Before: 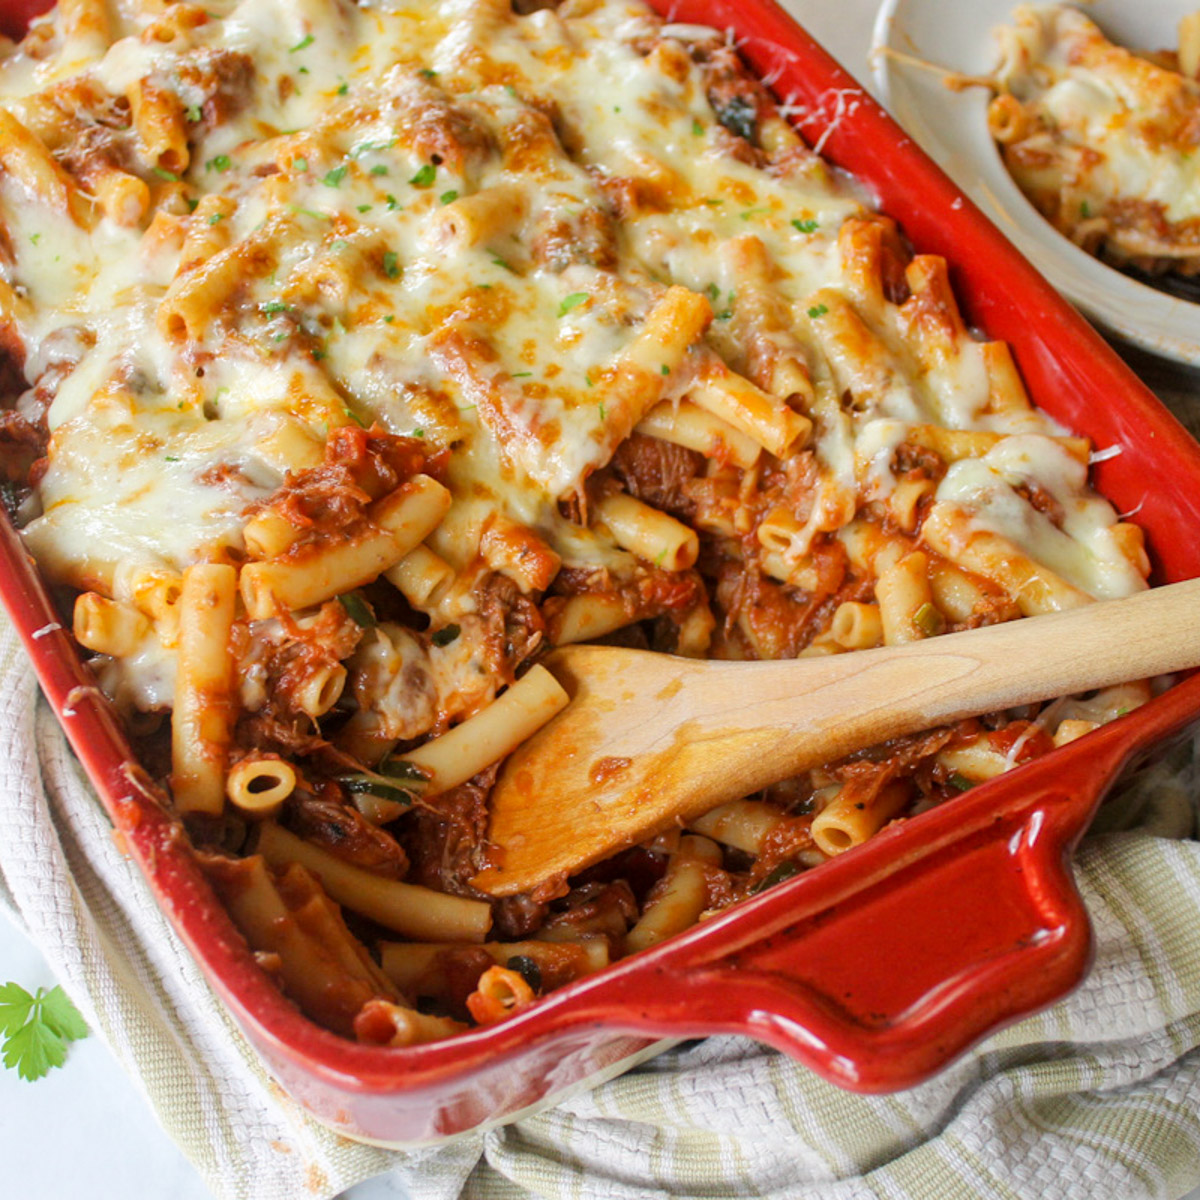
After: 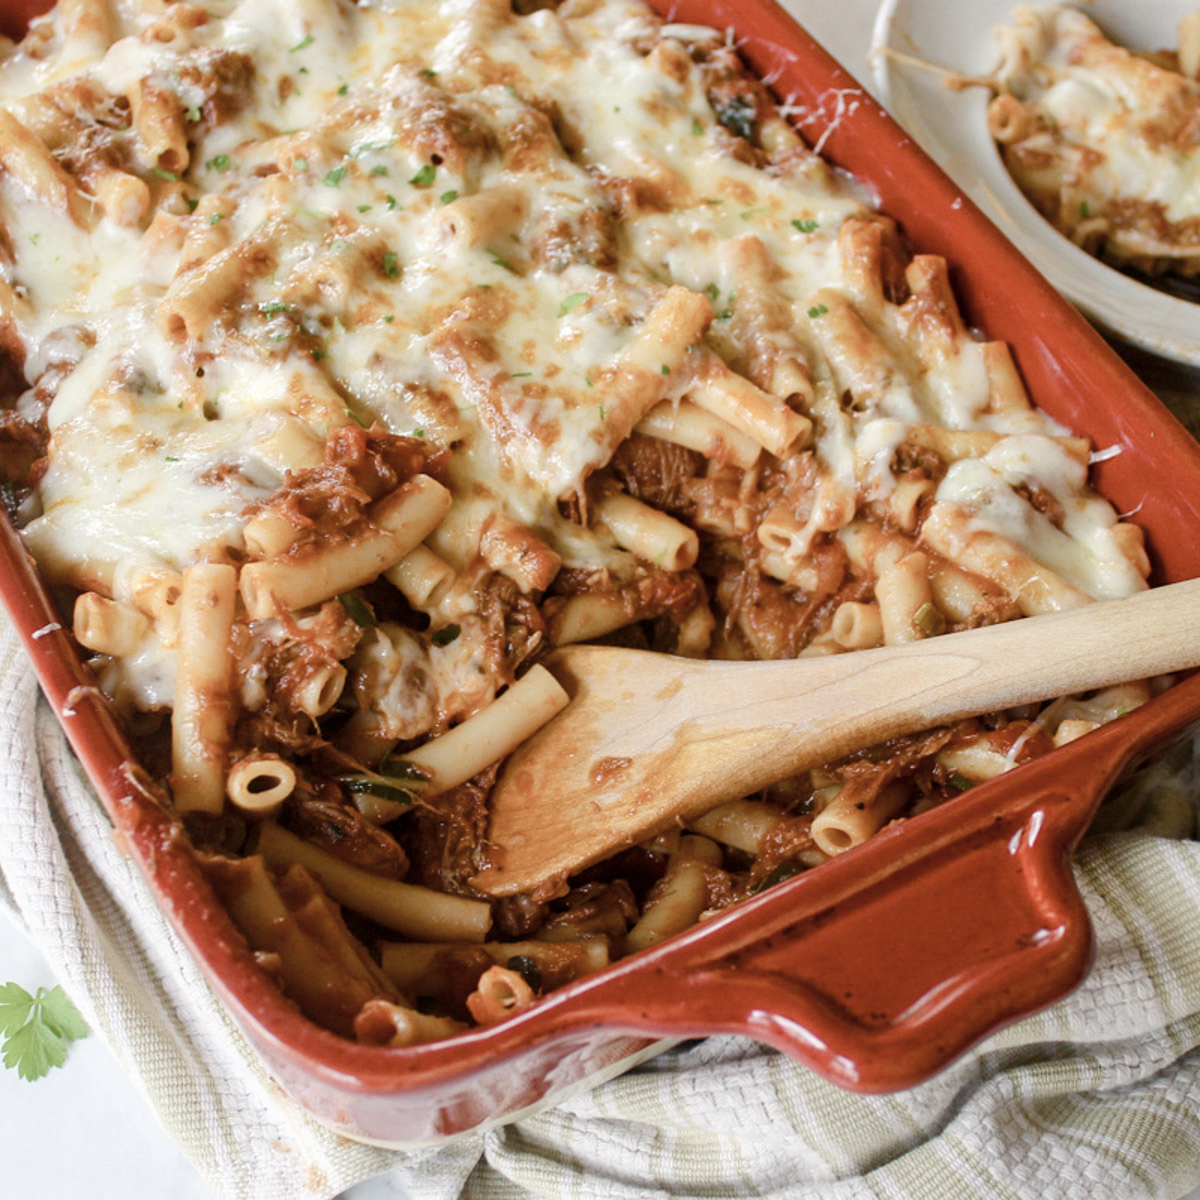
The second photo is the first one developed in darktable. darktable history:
color balance rgb: power › chroma 0.654%, power › hue 60°, highlights gain › chroma 0.222%, highlights gain › hue 330.63°, perceptual saturation grading › global saturation 20%, perceptual saturation grading › highlights -49.127%, perceptual saturation grading › shadows 26.046%, global vibrance 20%
contrast brightness saturation: contrast 0.104, saturation -0.352
